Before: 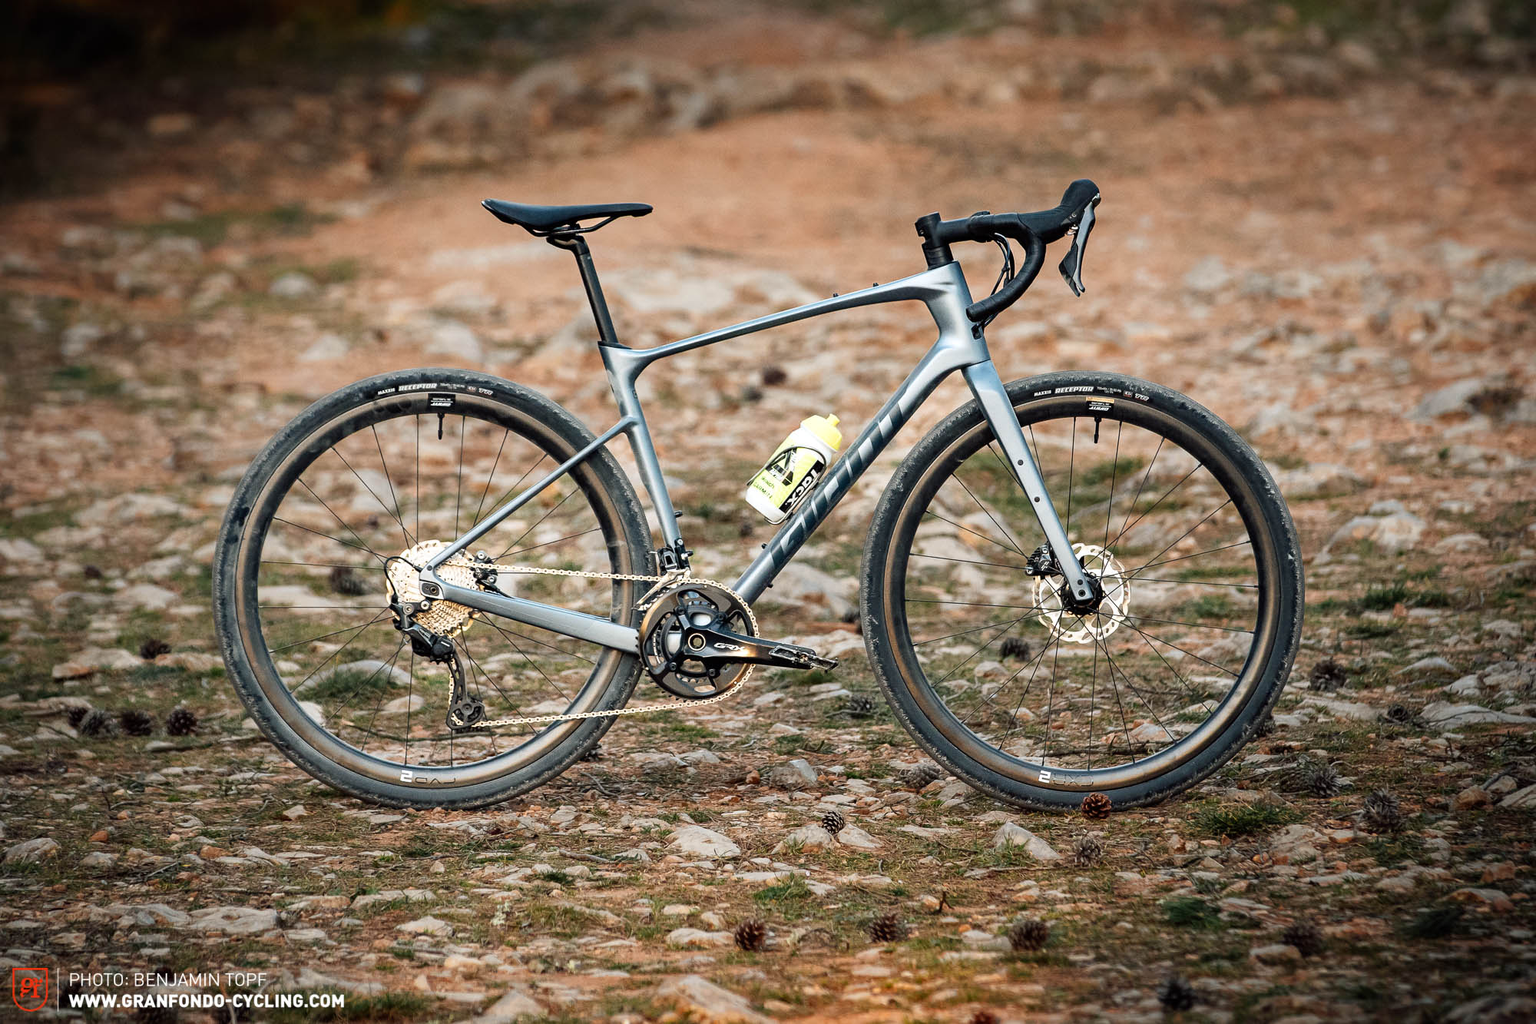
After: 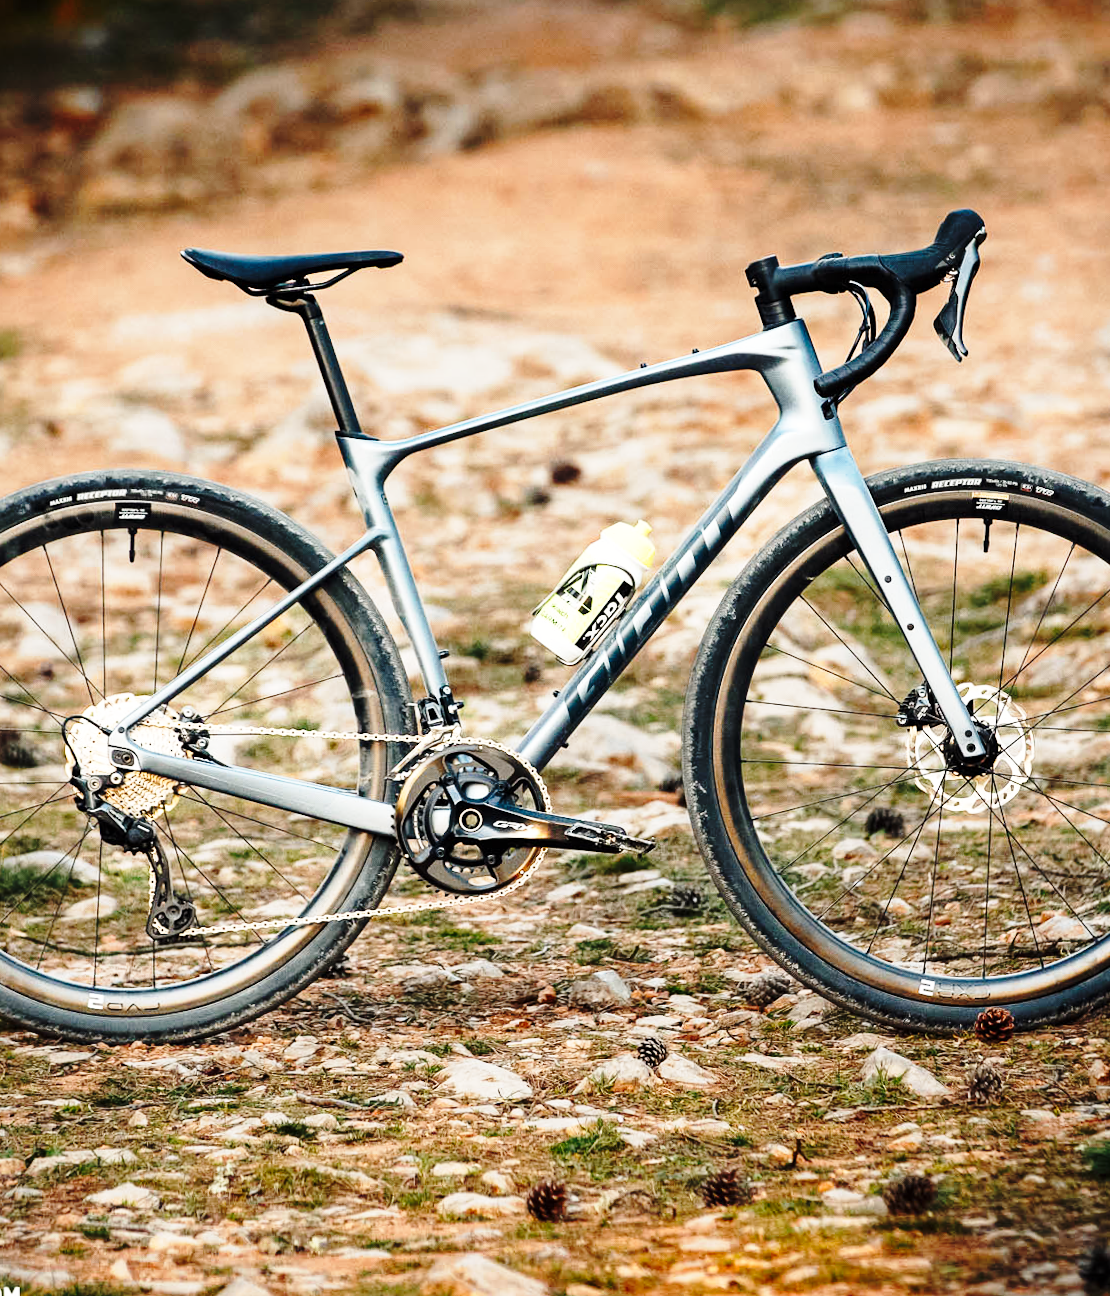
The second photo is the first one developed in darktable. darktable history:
rotate and perspective: rotation -1°, crop left 0.011, crop right 0.989, crop top 0.025, crop bottom 0.975
white balance: red 1.009, blue 0.985
crop: left 21.674%, right 22.086%
base curve: curves: ch0 [(0, 0) (0.04, 0.03) (0.133, 0.232) (0.448, 0.748) (0.843, 0.968) (1, 1)], preserve colors none
